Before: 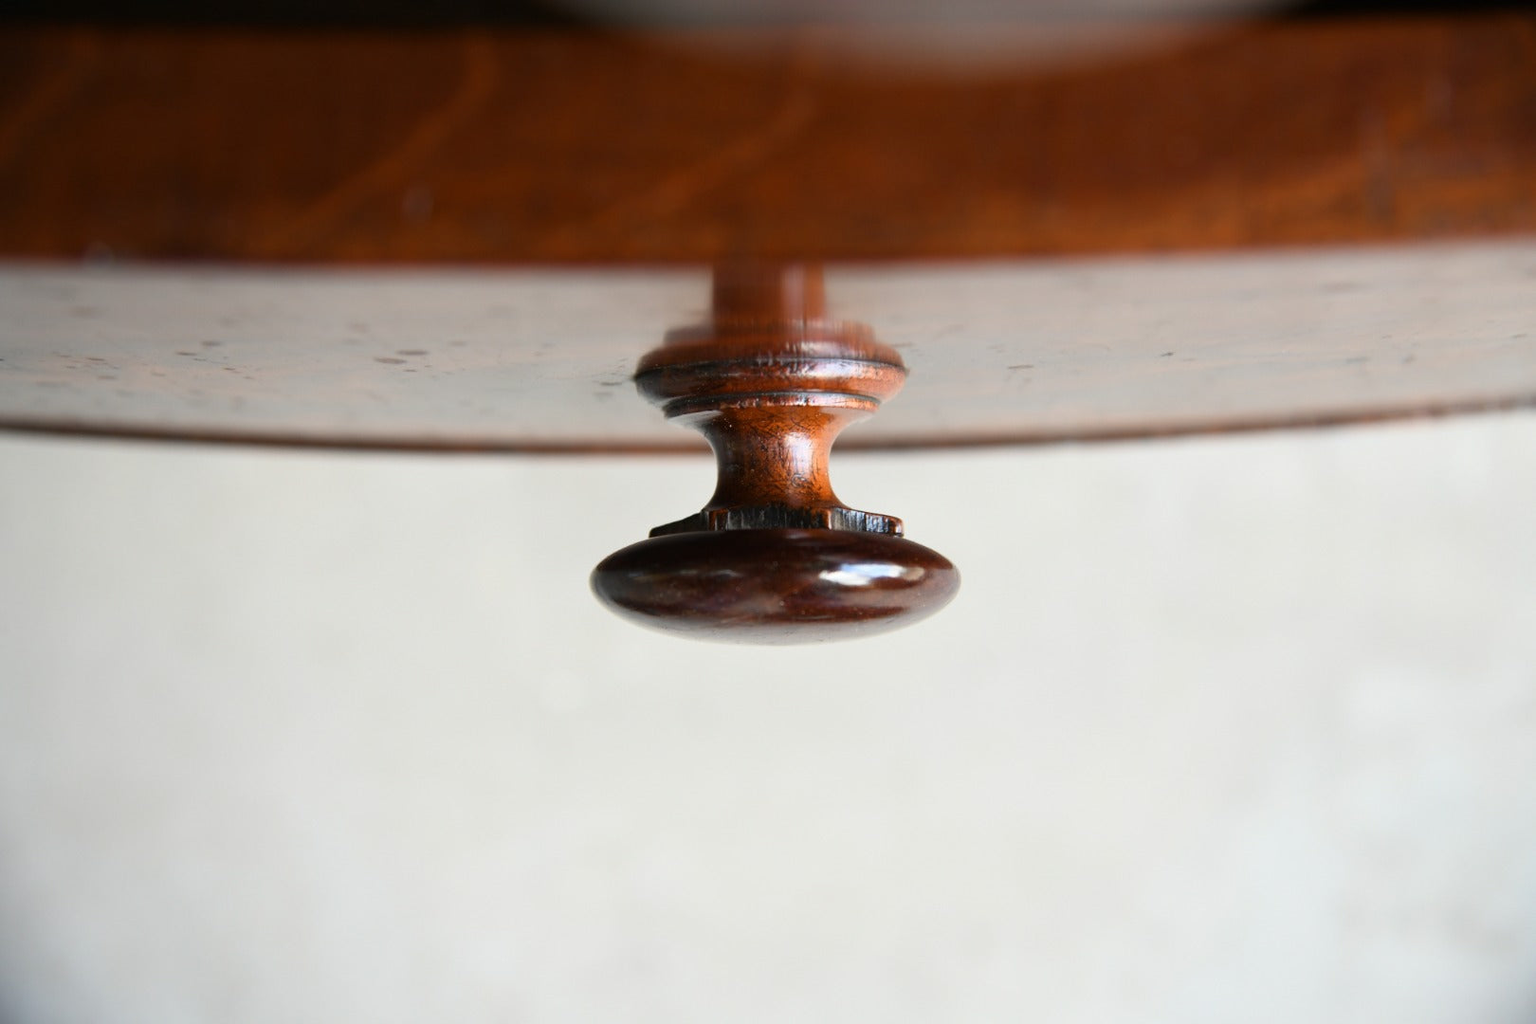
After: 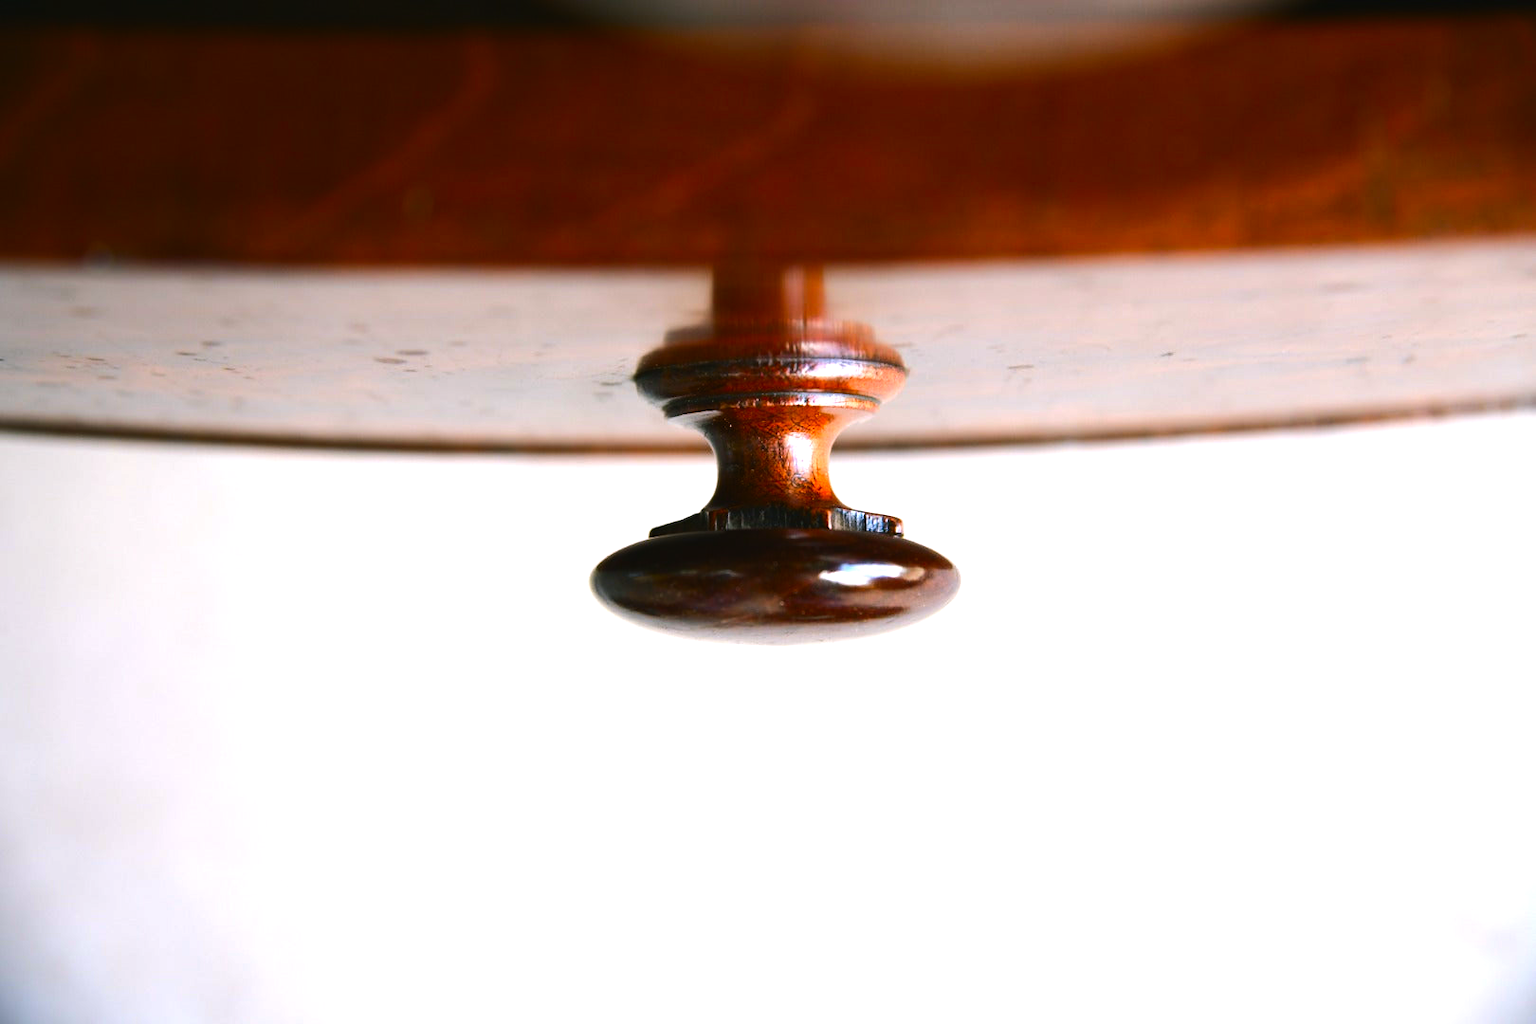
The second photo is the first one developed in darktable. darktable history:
color balance rgb: shadows lift › chroma 2%, shadows lift › hue 135.47°, highlights gain › chroma 2%, highlights gain › hue 291.01°, global offset › luminance 0.5%, perceptual saturation grading › global saturation -10.8%, perceptual saturation grading › highlights -26.83%, perceptual saturation grading › shadows 21.25%, perceptual brilliance grading › highlights 17.77%, perceptual brilliance grading › mid-tones 31.71%, perceptual brilliance grading › shadows -31.01%, global vibrance 24.91%
color contrast: green-magenta contrast 1.55, blue-yellow contrast 1.83
